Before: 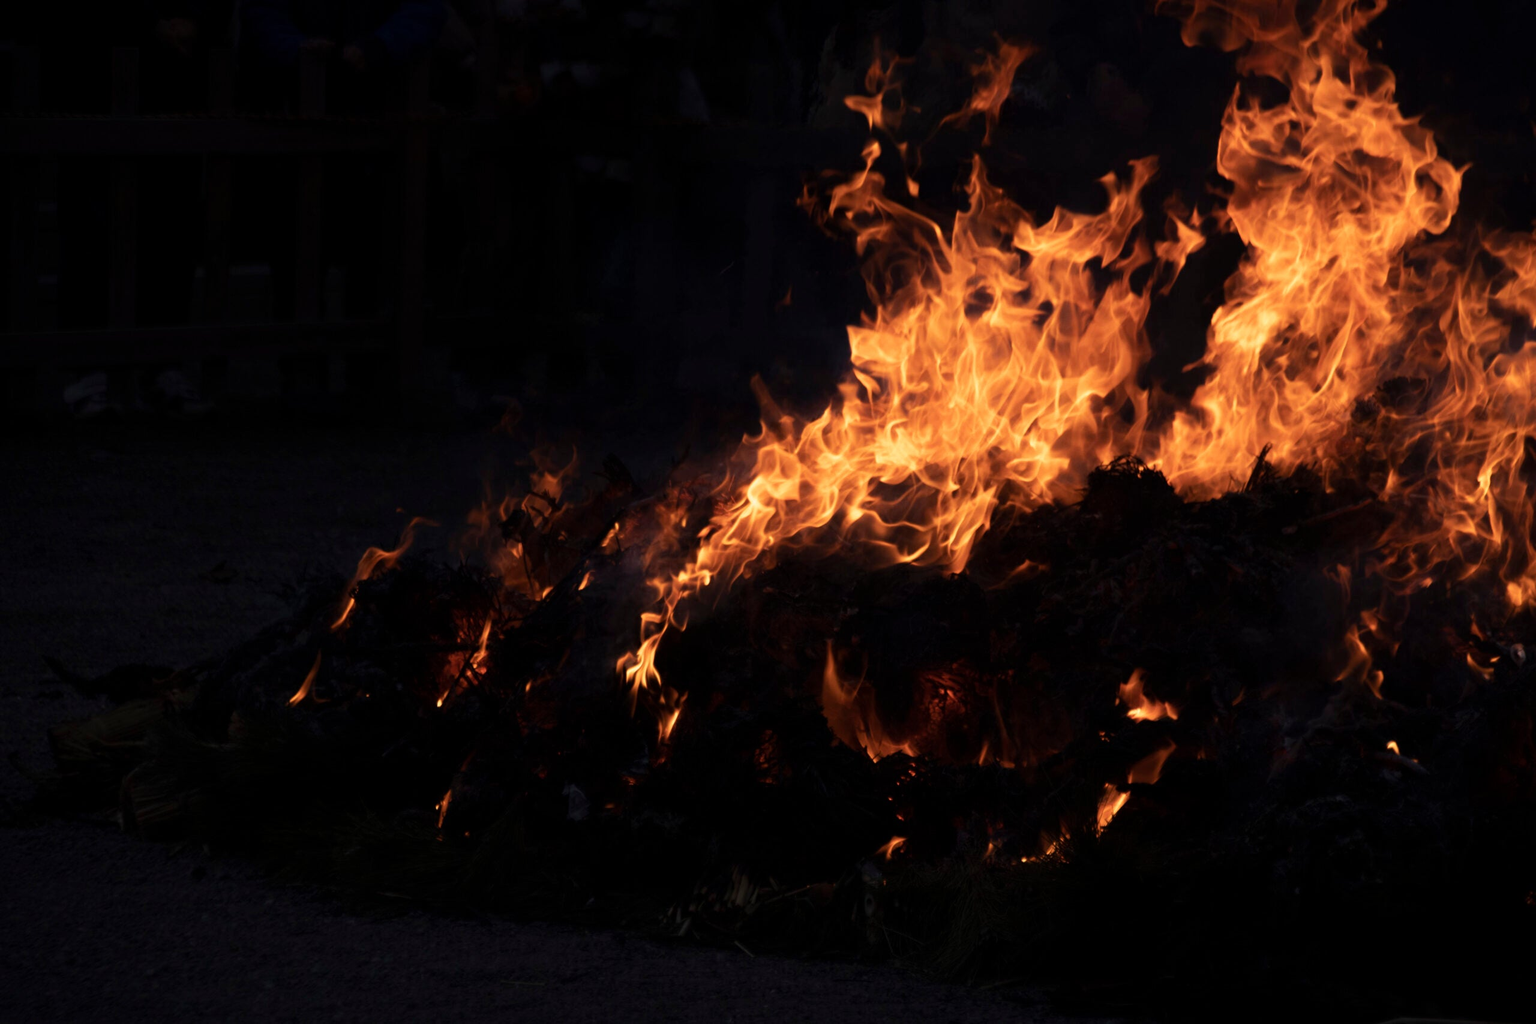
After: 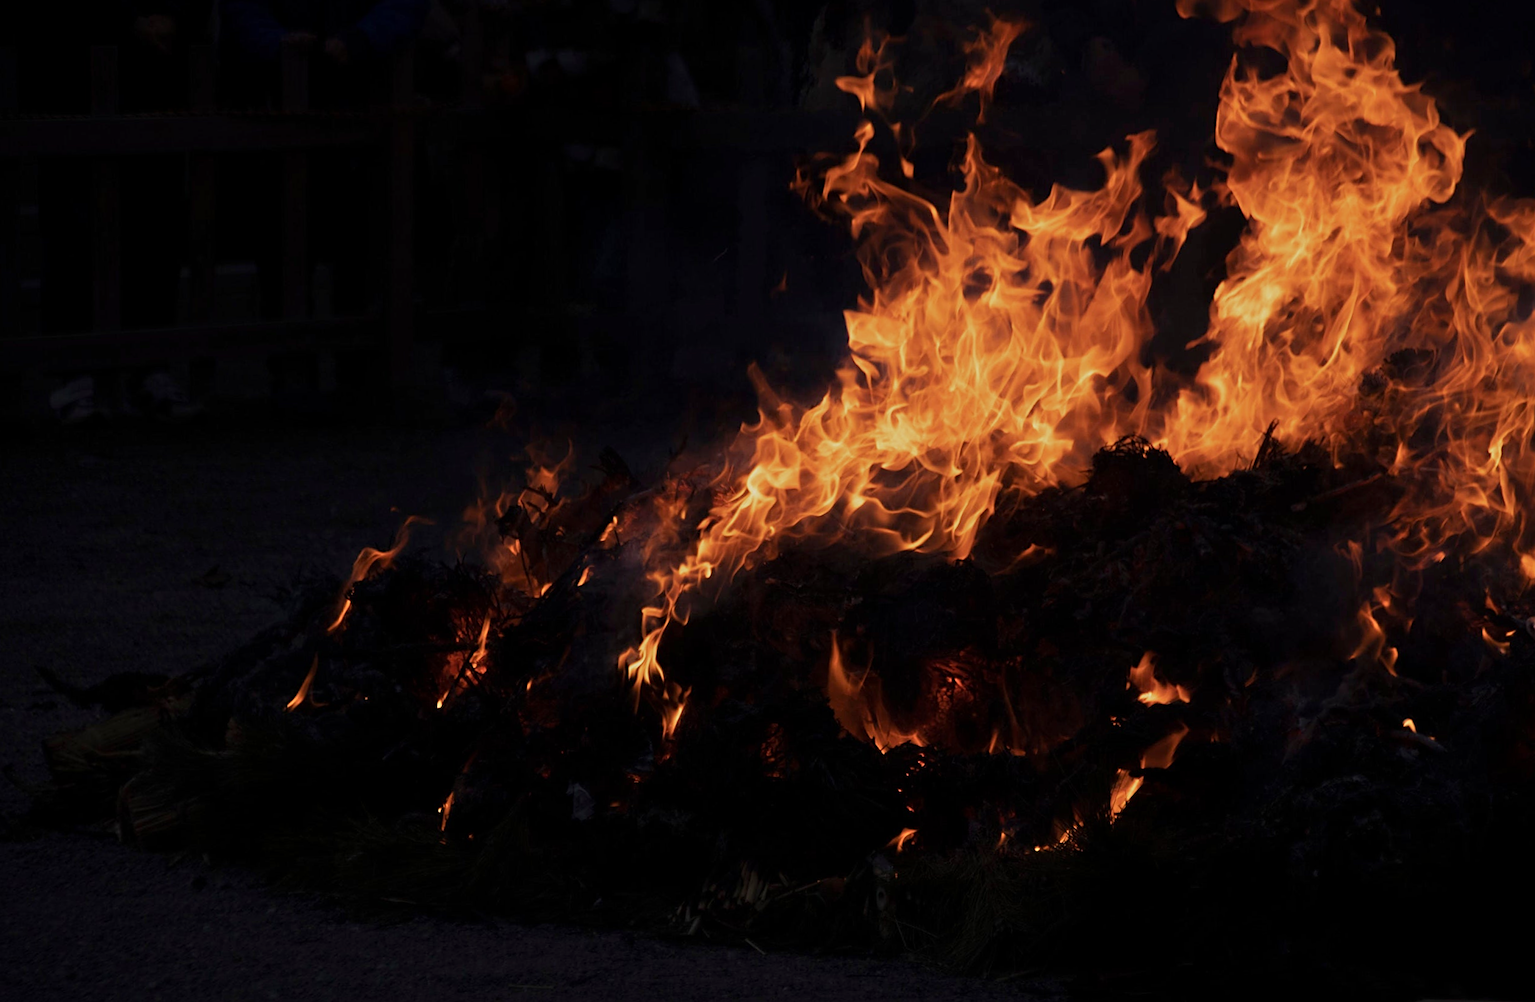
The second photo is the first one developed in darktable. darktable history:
sharpen: on, module defaults
rotate and perspective: rotation -1.42°, crop left 0.016, crop right 0.984, crop top 0.035, crop bottom 0.965
tone equalizer: -8 EV 0.25 EV, -7 EV 0.417 EV, -6 EV 0.417 EV, -5 EV 0.25 EV, -3 EV -0.25 EV, -2 EV -0.417 EV, -1 EV -0.417 EV, +0 EV -0.25 EV, edges refinement/feathering 500, mask exposure compensation -1.57 EV, preserve details guided filter
